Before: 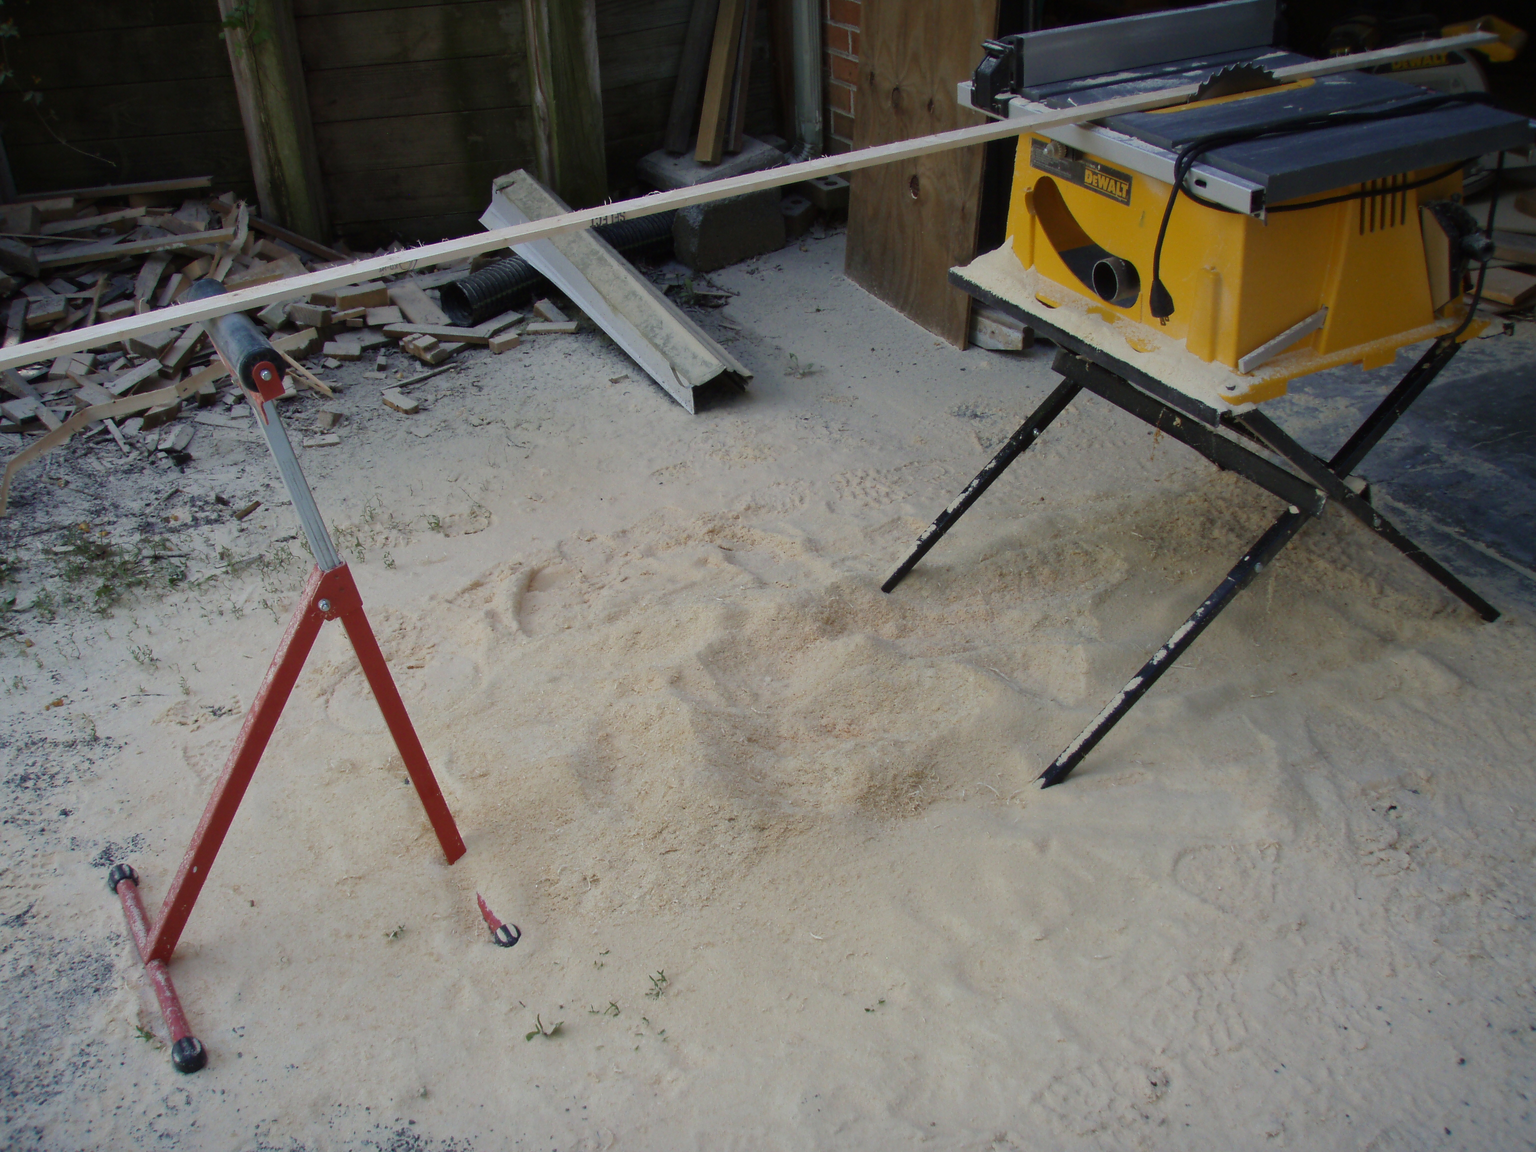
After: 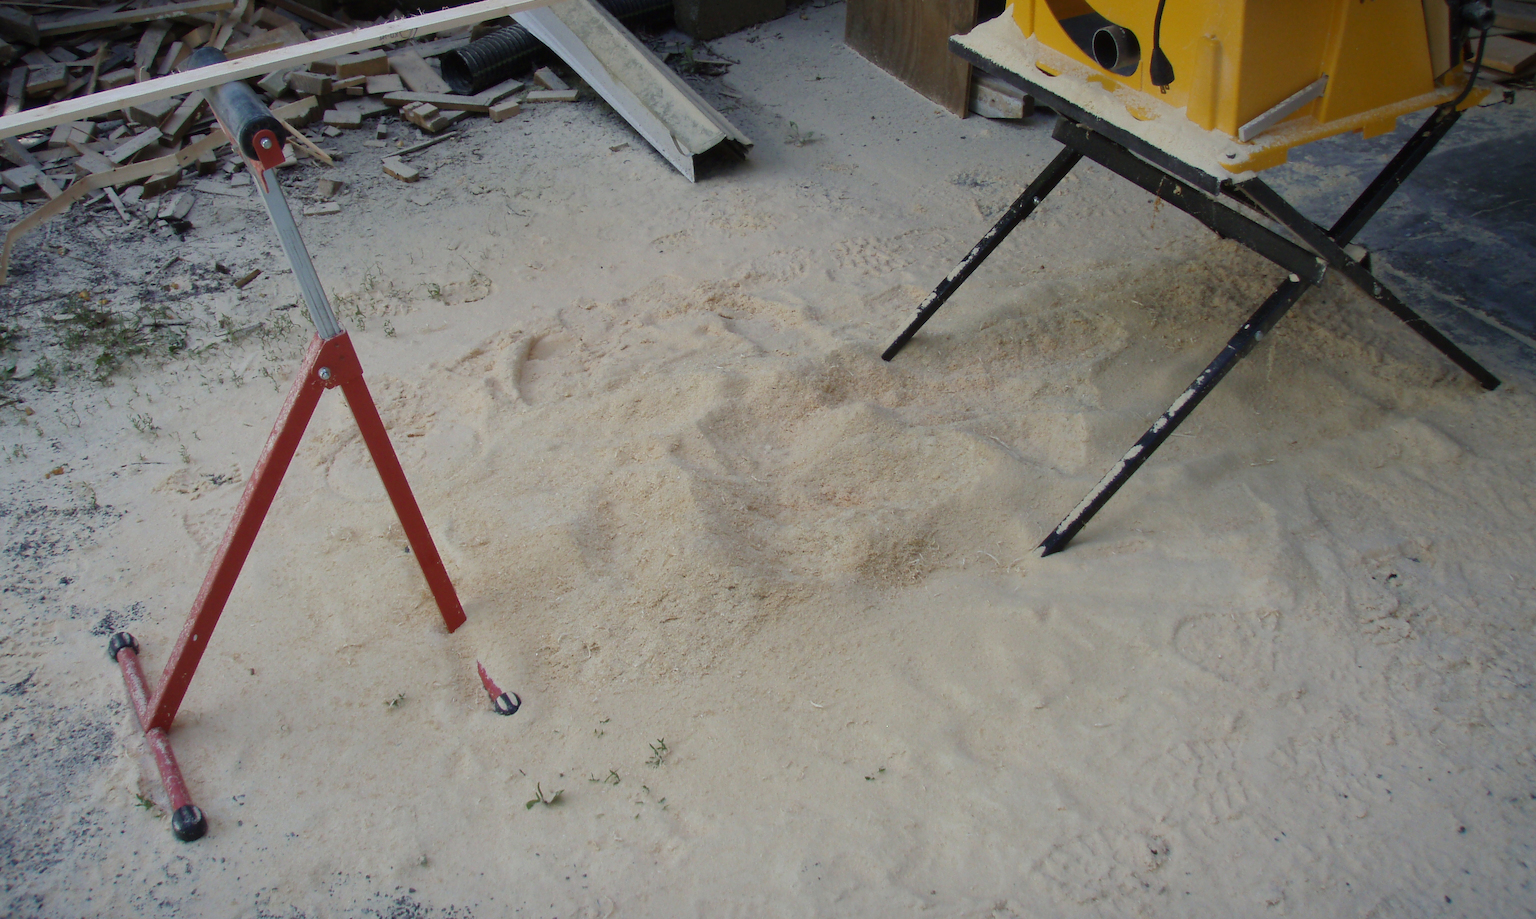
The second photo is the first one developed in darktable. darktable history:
crop and rotate: top 20.168%
